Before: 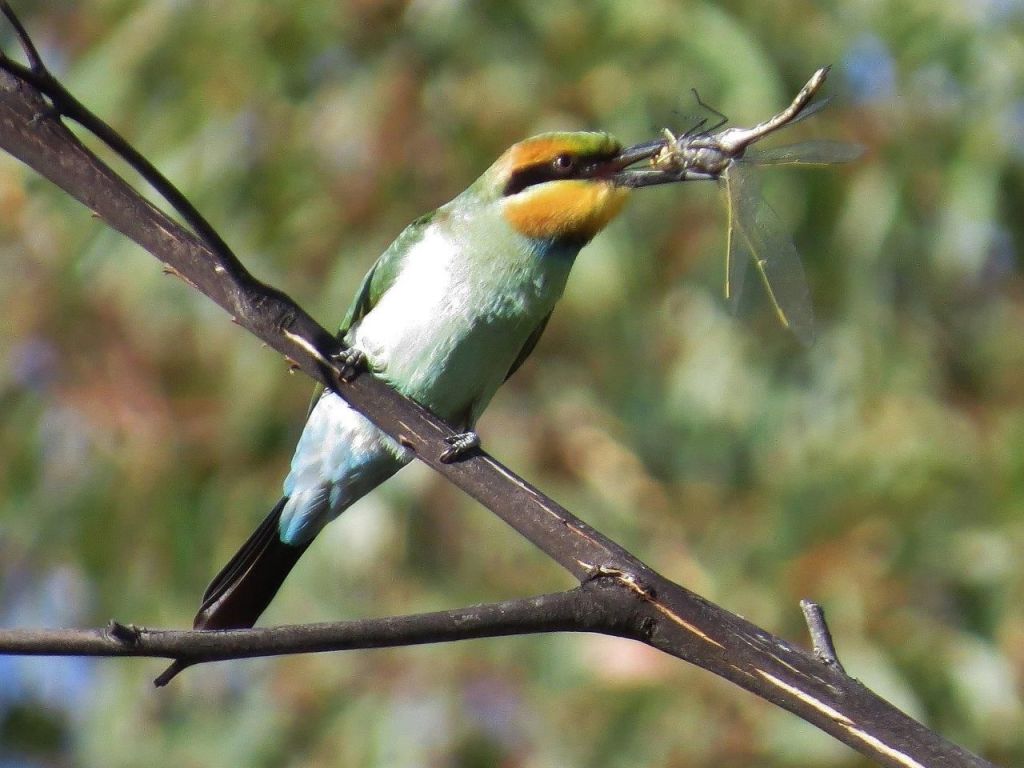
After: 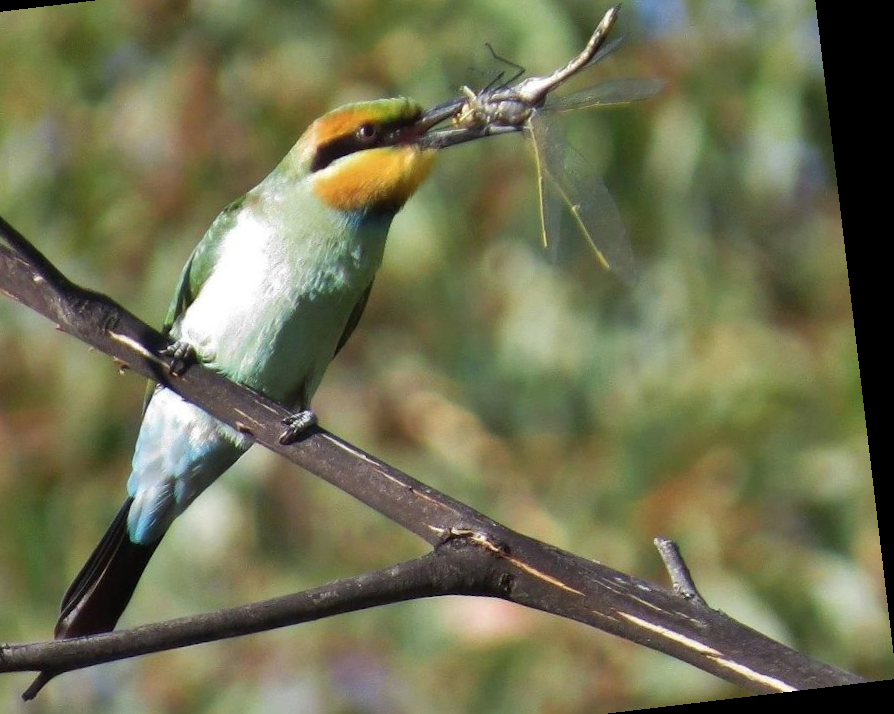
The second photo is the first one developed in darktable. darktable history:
crop: left 19.159%, top 9.58%, bottom 9.58%
rotate and perspective: rotation -6.83°, automatic cropping off
